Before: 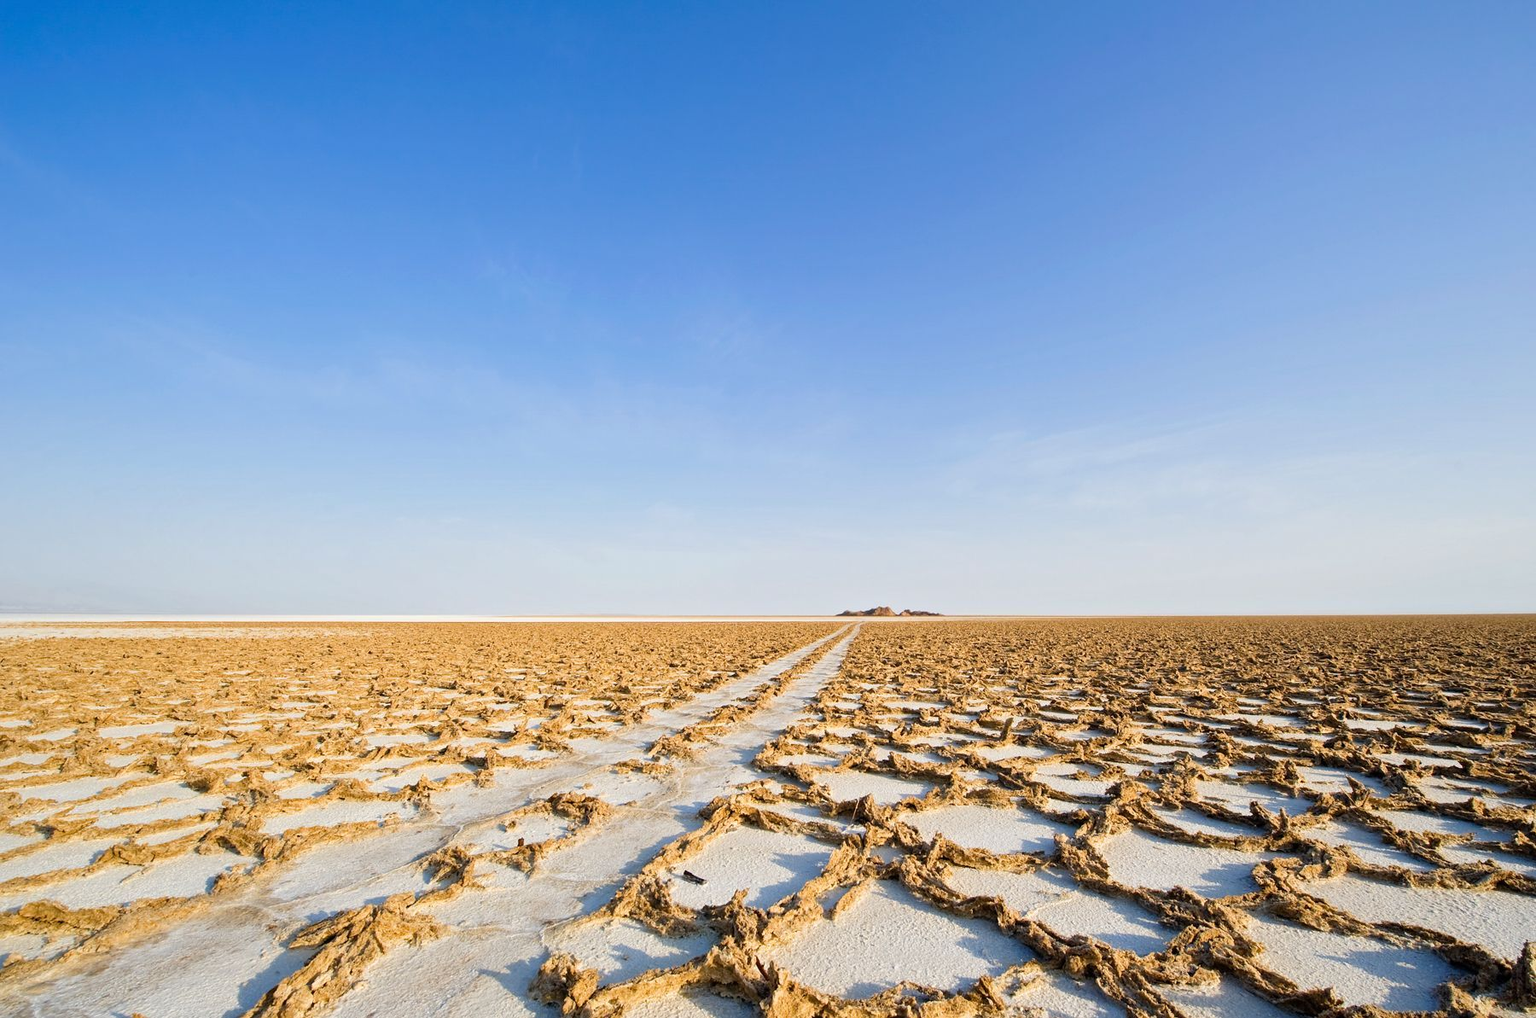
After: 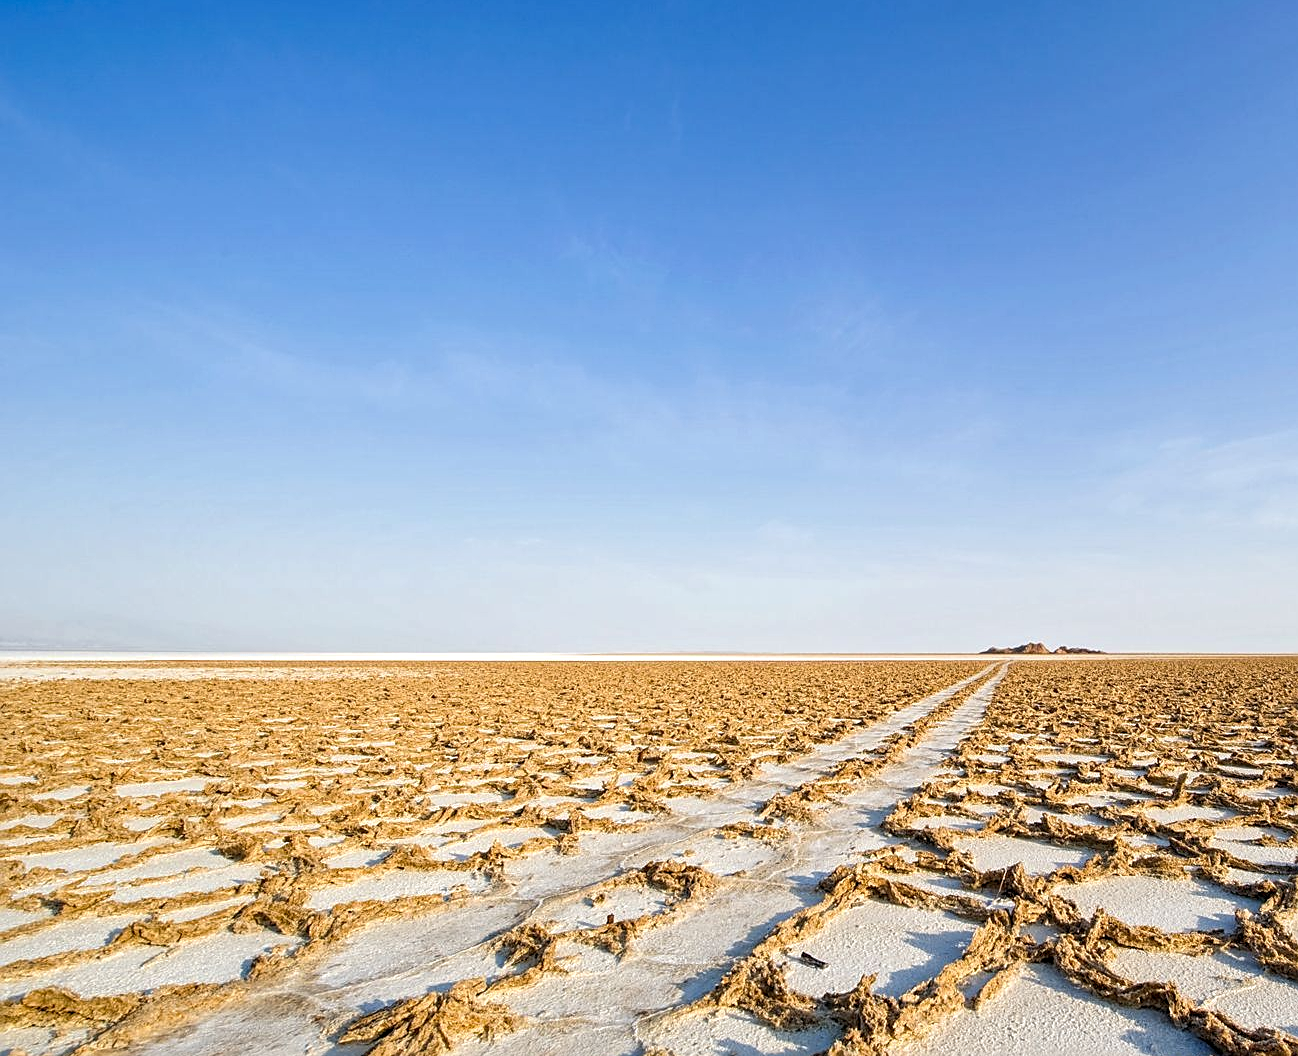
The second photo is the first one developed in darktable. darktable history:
sharpen: on, module defaults
crop: top 5.737%, right 27.844%, bottom 5.738%
local contrast: highlights 63%, detail 143%, midtone range 0.434
